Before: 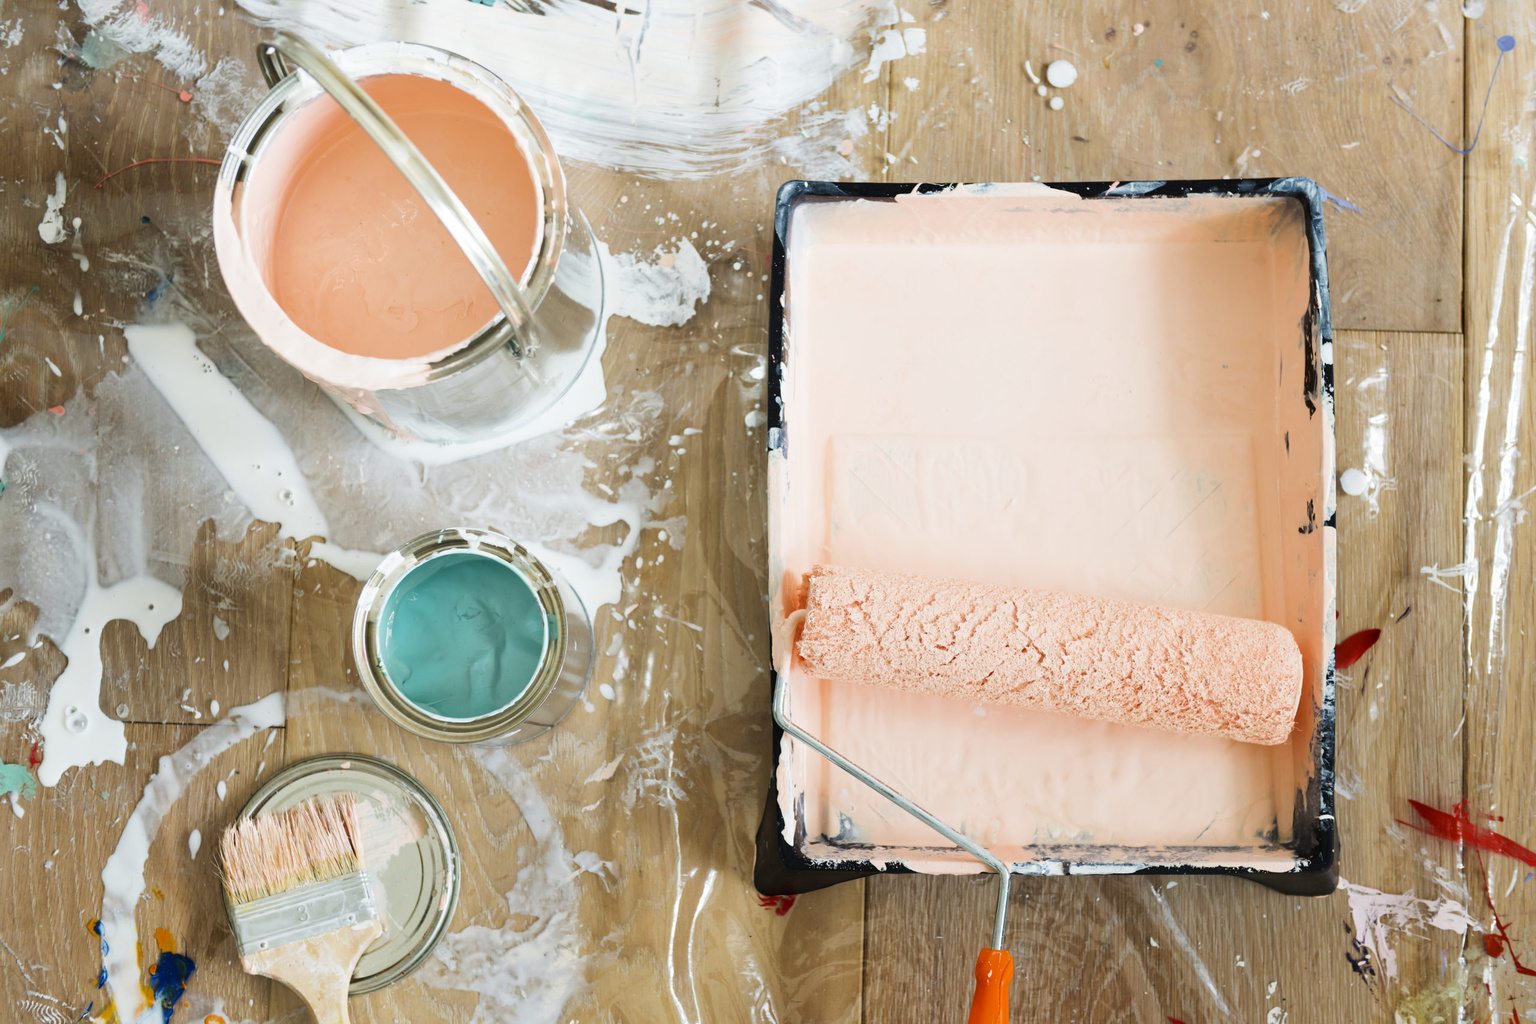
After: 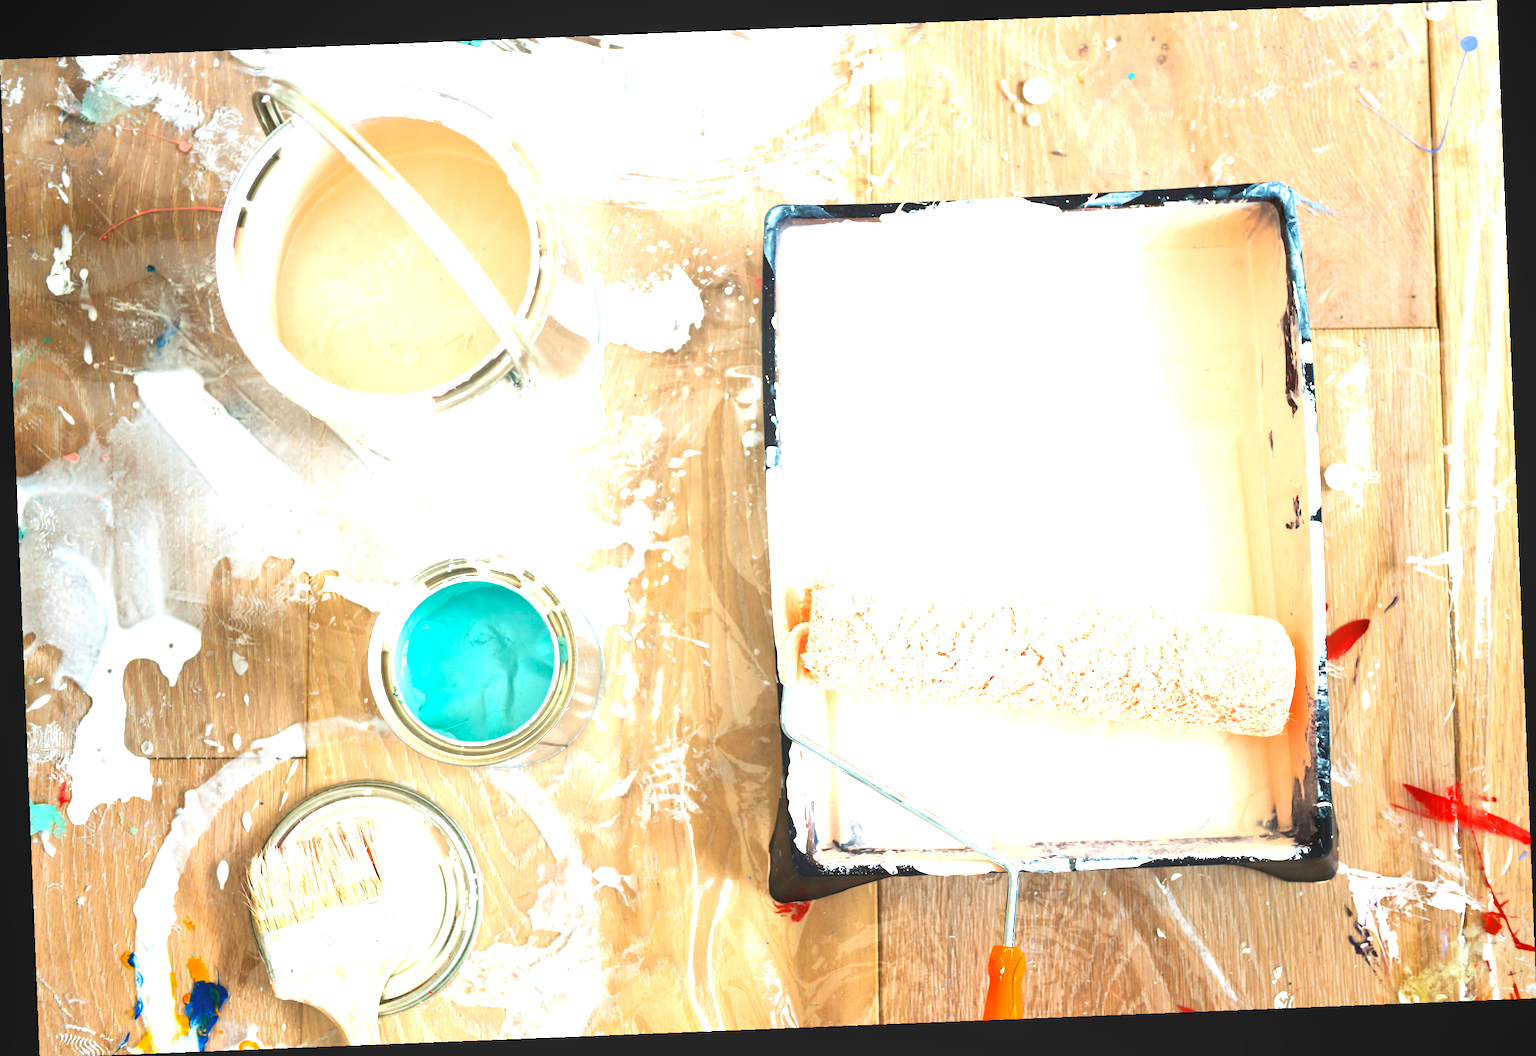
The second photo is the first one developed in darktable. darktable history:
exposure: black level correction 0, exposure 1.45 EV, compensate exposure bias true, compensate highlight preservation false
rotate and perspective: rotation -2.29°, automatic cropping off
local contrast: highlights 68%, shadows 68%, detail 82%, midtone range 0.325
